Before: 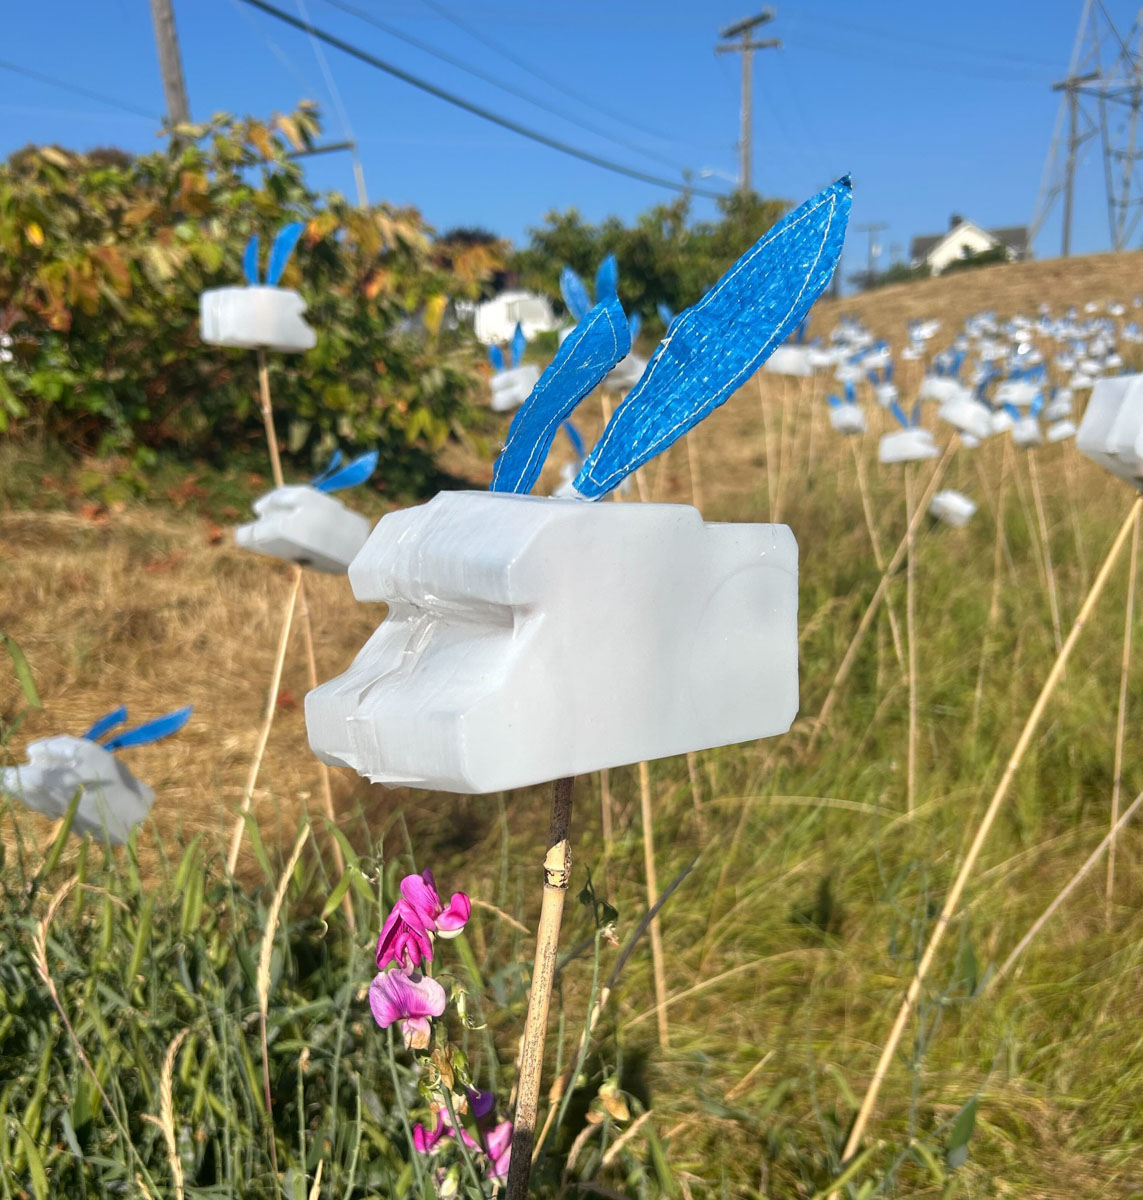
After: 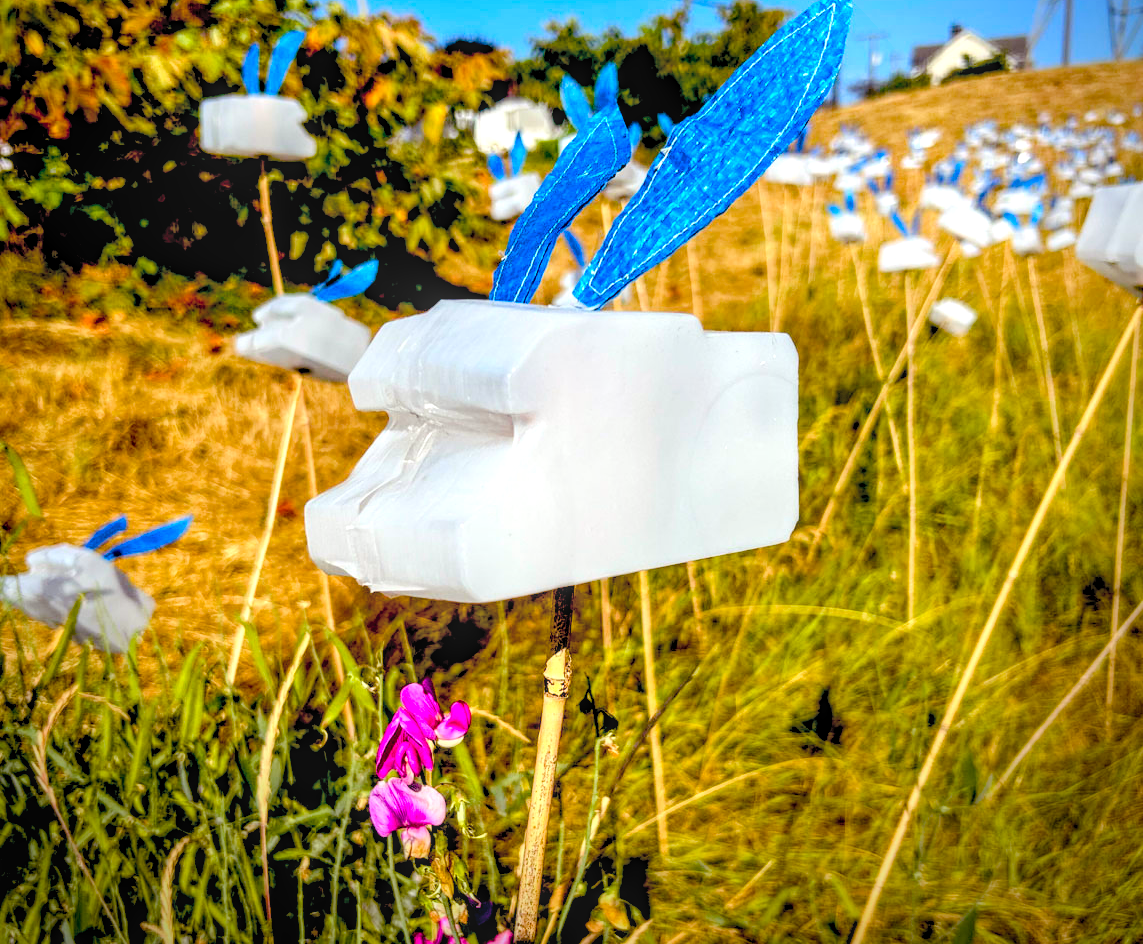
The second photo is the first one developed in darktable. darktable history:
crop and rotate: top 15.918%, bottom 5.358%
local contrast: highlights 3%, shadows 6%, detail 133%
vignetting: fall-off start 79.79%, brightness -0.608, saturation 0.002, center (-0.069, -0.311), unbound false
exposure: black level correction 0.057, compensate highlight preservation false
contrast brightness saturation: contrast 0.1, brightness 0.291, saturation 0.141
color balance rgb: shadows lift › chroma 6.405%, shadows lift › hue 304.99°, power › chroma 0.304%, power › hue 23.34°, linear chroma grading › global chroma 15.472%, perceptual saturation grading › global saturation 20%, perceptual saturation grading › highlights -25.183%, perceptual saturation grading › shadows 24.164%, perceptual brilliance grading › highlights 9.312%, perceptual brilliance grading › mid-tones 5.43%, global vibrance 9.963%
